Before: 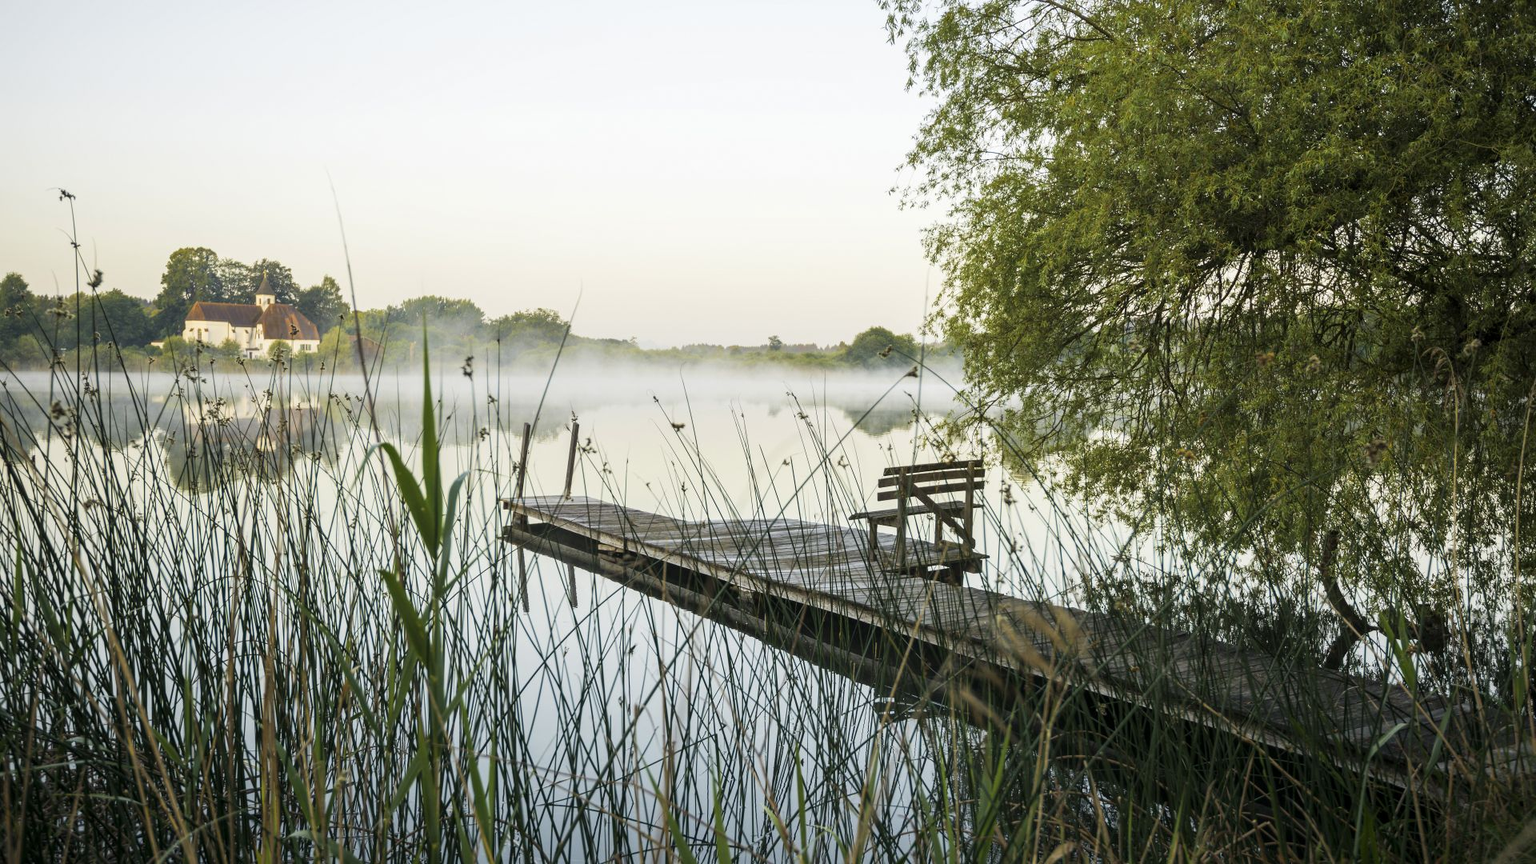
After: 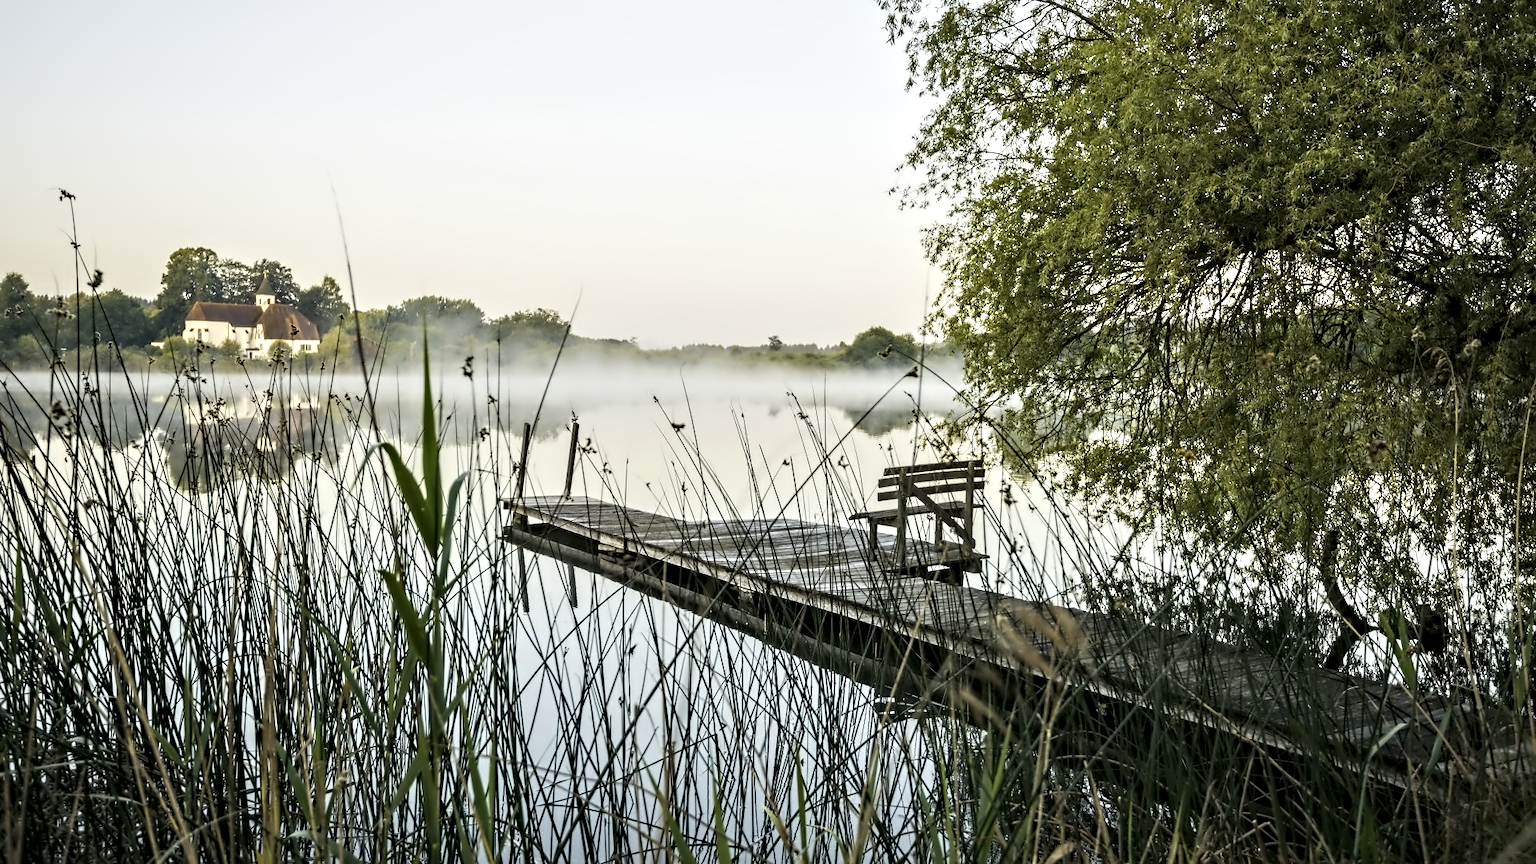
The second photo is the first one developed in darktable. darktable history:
contrast equalizer: octaves 7, y [[0.5, 0.542, 0.583, 0.625, 0.667, 0.708], [0.5 ×6], [0.5 ×6], [0, 0.033, 0.067, 0.1, 0.133, 0.167], [0, 0.05, 0.1, 0.15, 0.2, 0.25]]
